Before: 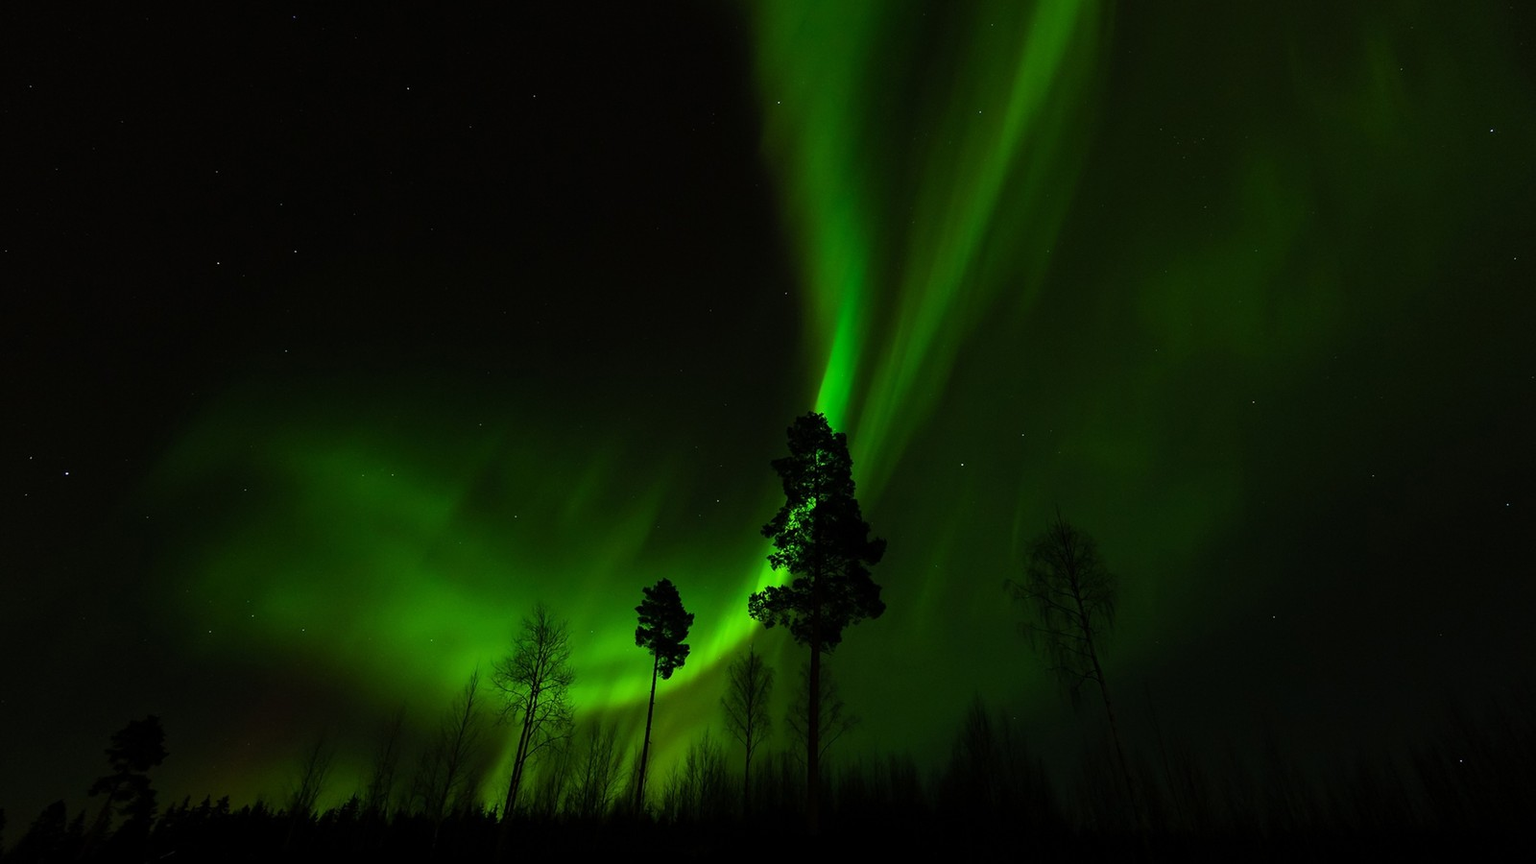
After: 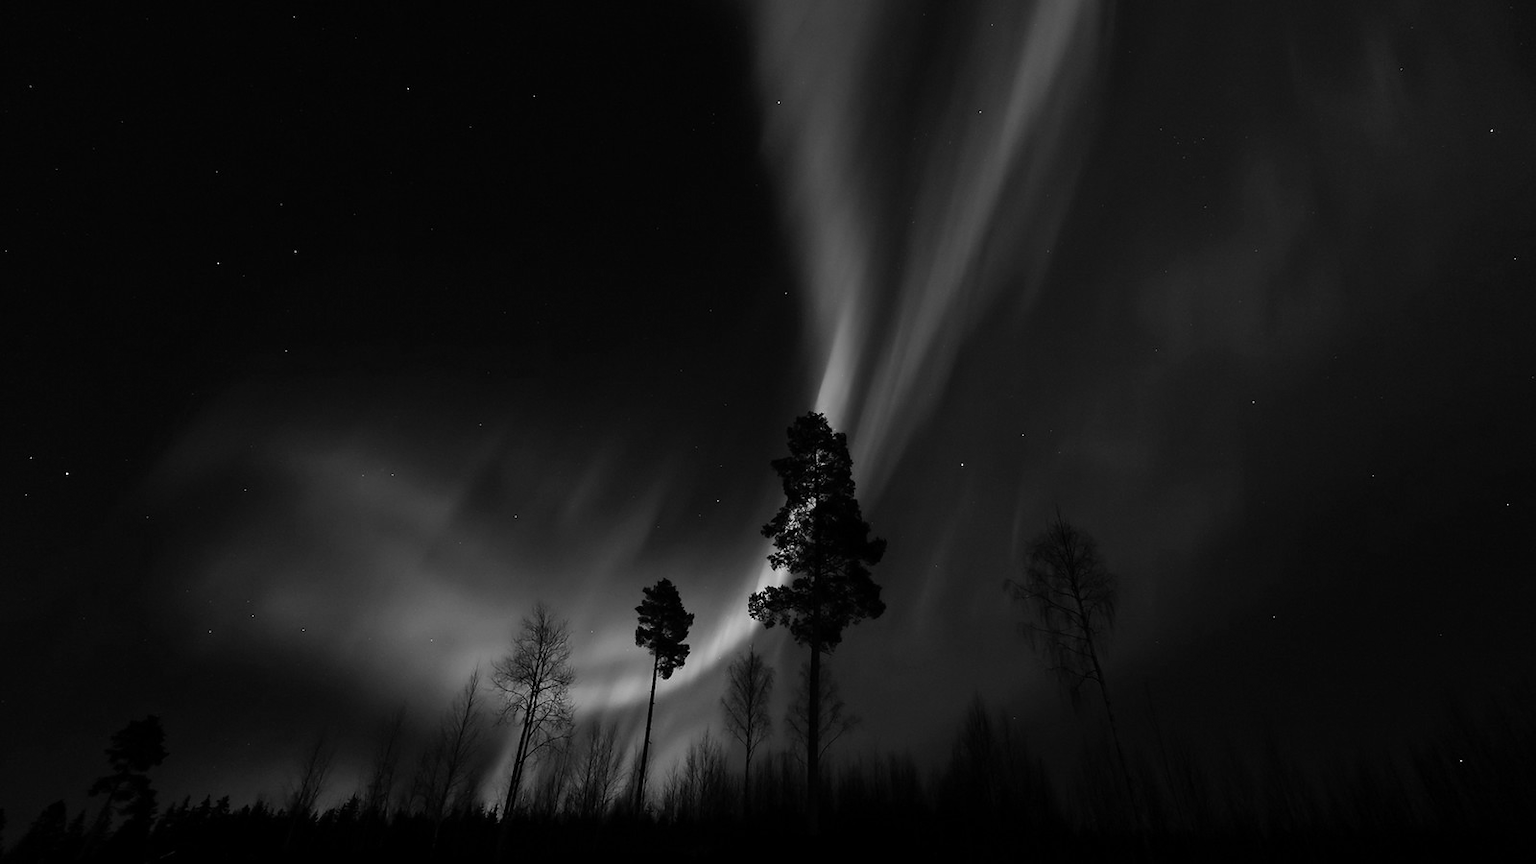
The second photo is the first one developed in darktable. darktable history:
sharpen: radius 1.024, threshold 0.923
color zones: curves: ch0 [(0.002, 0.589) (0.107, 0.484) (0.146, 0.249) (0.217, 0.352) (0.309, 0.525) (0.39, 0.404) (0.455, 0.169) (0.597, 0.055) (0.724, 0.212) (0.775, 0.691) (0.869, 0.571) (1, 0.587)]; ch1 [(0, 0) (0.143, 0) (0.286, 0) (0.429, 0) (0.571, 0) (0.714, 0) (0.857, 0)]
